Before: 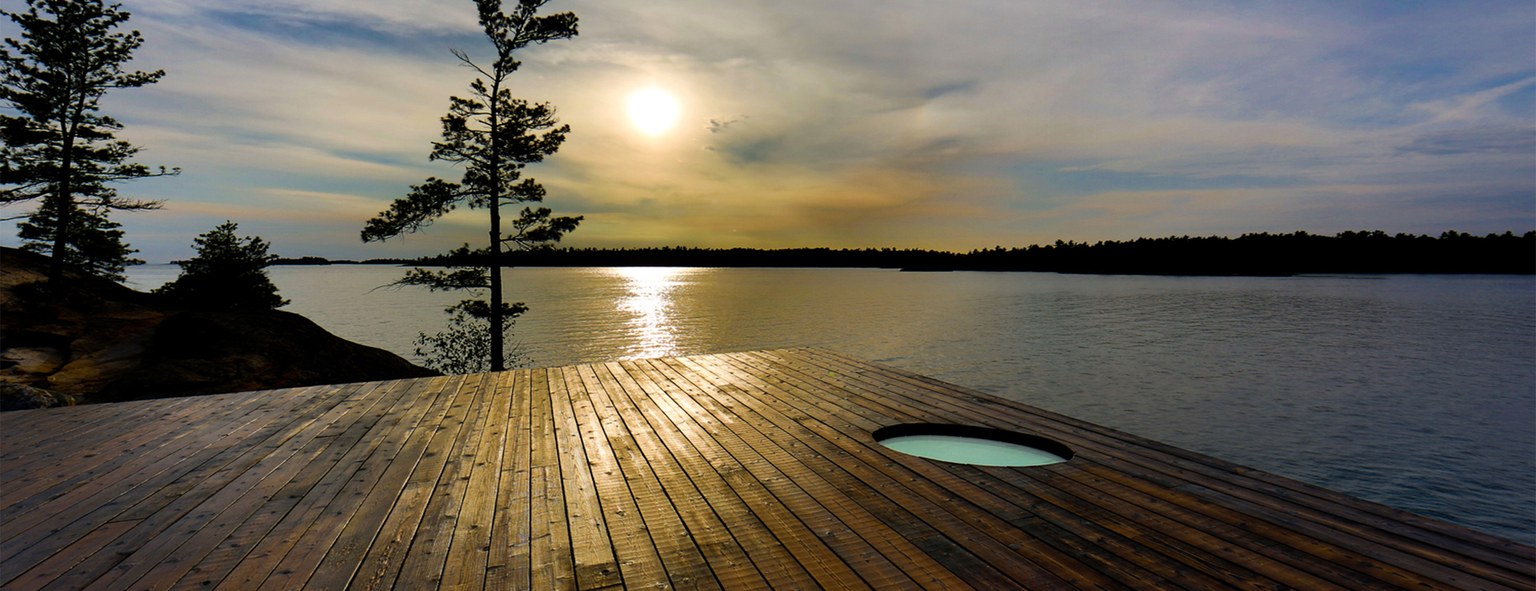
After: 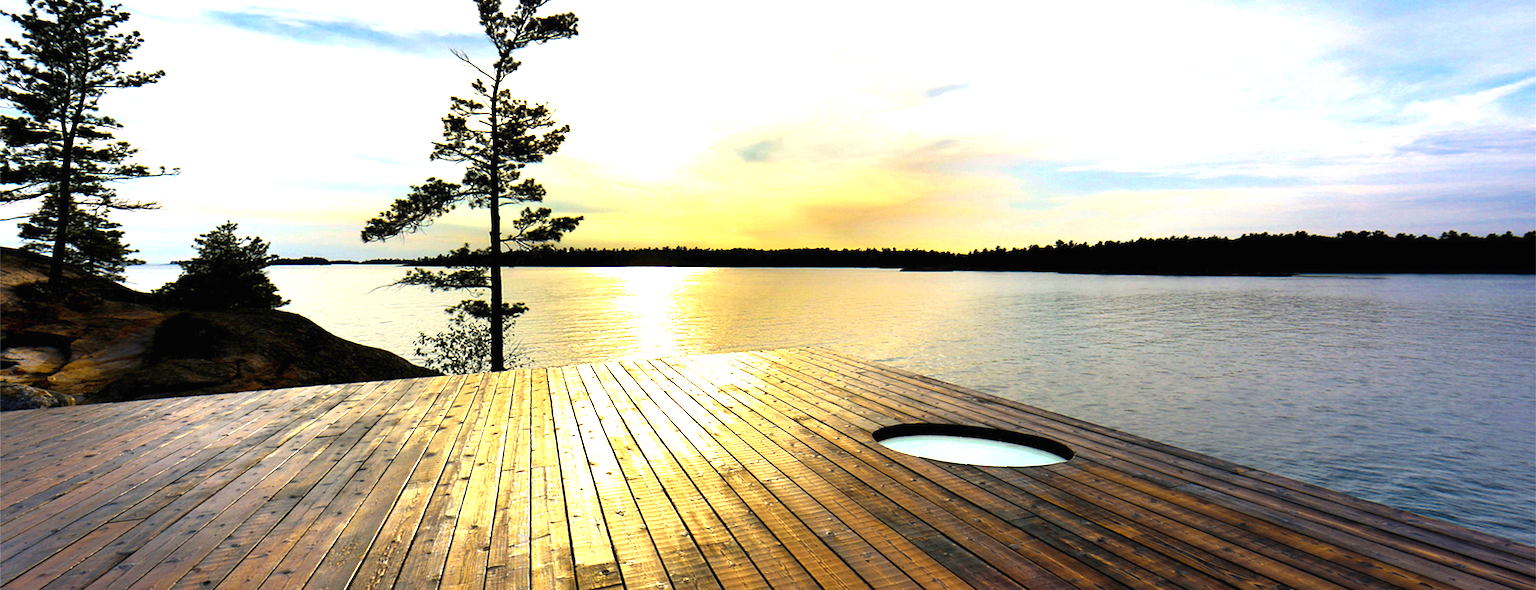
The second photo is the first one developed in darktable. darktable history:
exposure: black level correction 0, exposure 2.097 EV, compensate highlight preservation false
